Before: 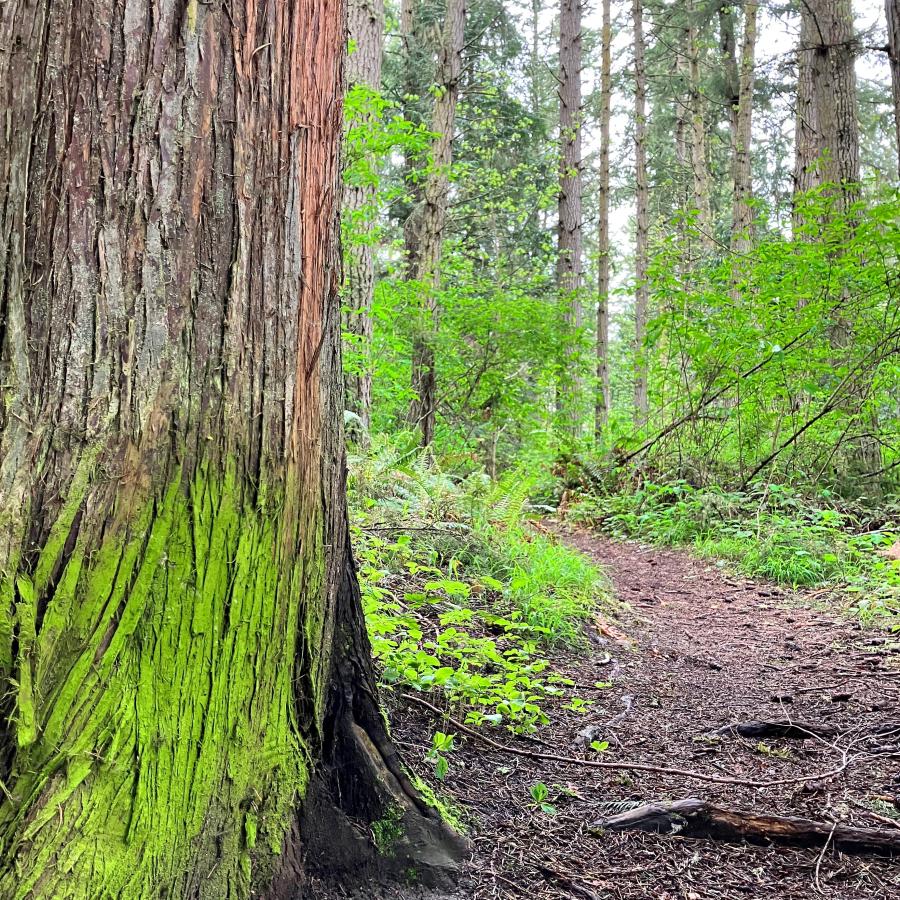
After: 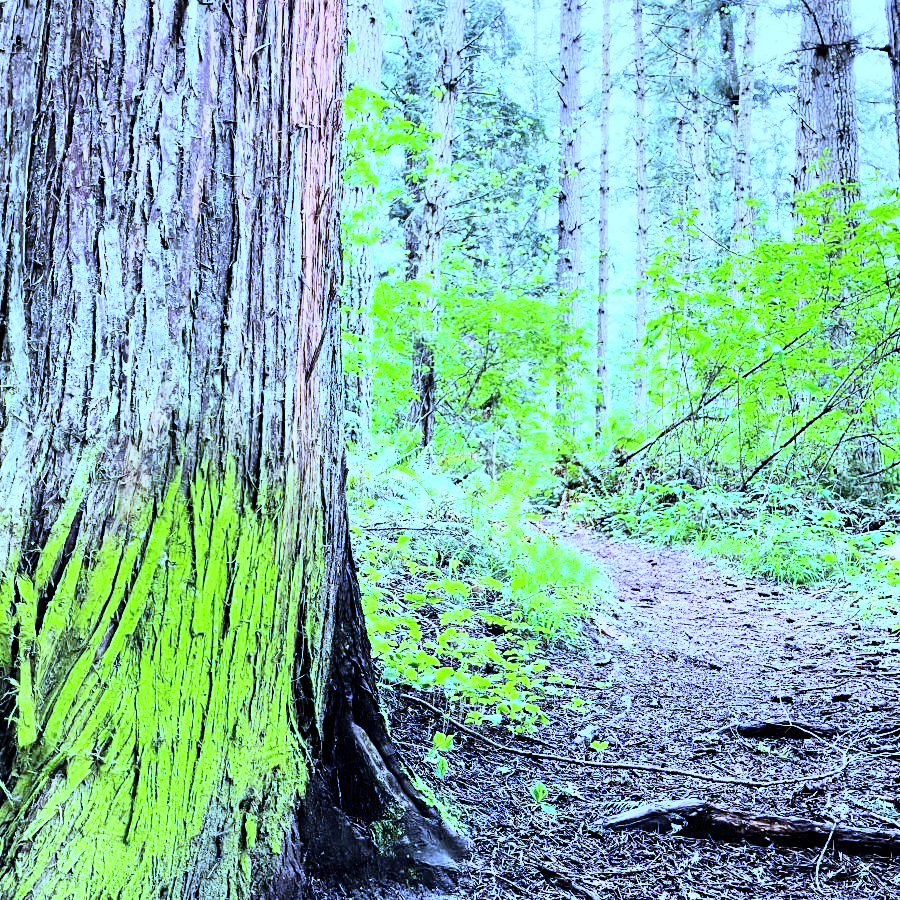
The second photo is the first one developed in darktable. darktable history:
rgb curve: curves: ch0 [(0, 0) (0.21, 0.15) (0.24, 0.21) (0.5, 0.75) (0.75, 0.96) (0.89, 0.99) (1, 1)]; ch1 [(0, 0.02) (0.21, 0.13) (0.25, 0.2) (0.5, 0.67) (0.75, 0.9) (0.89, 0.97) (1, 1)]; ch2 [(0, 0.02) (0.21, 0.13) (0.25, 0.2) (0.5, 0.67) (0.75, 0.9) (0.89, 0.97) (1, 1)], compensate middle gray true
white balance: red 0.766, blue 1.537
